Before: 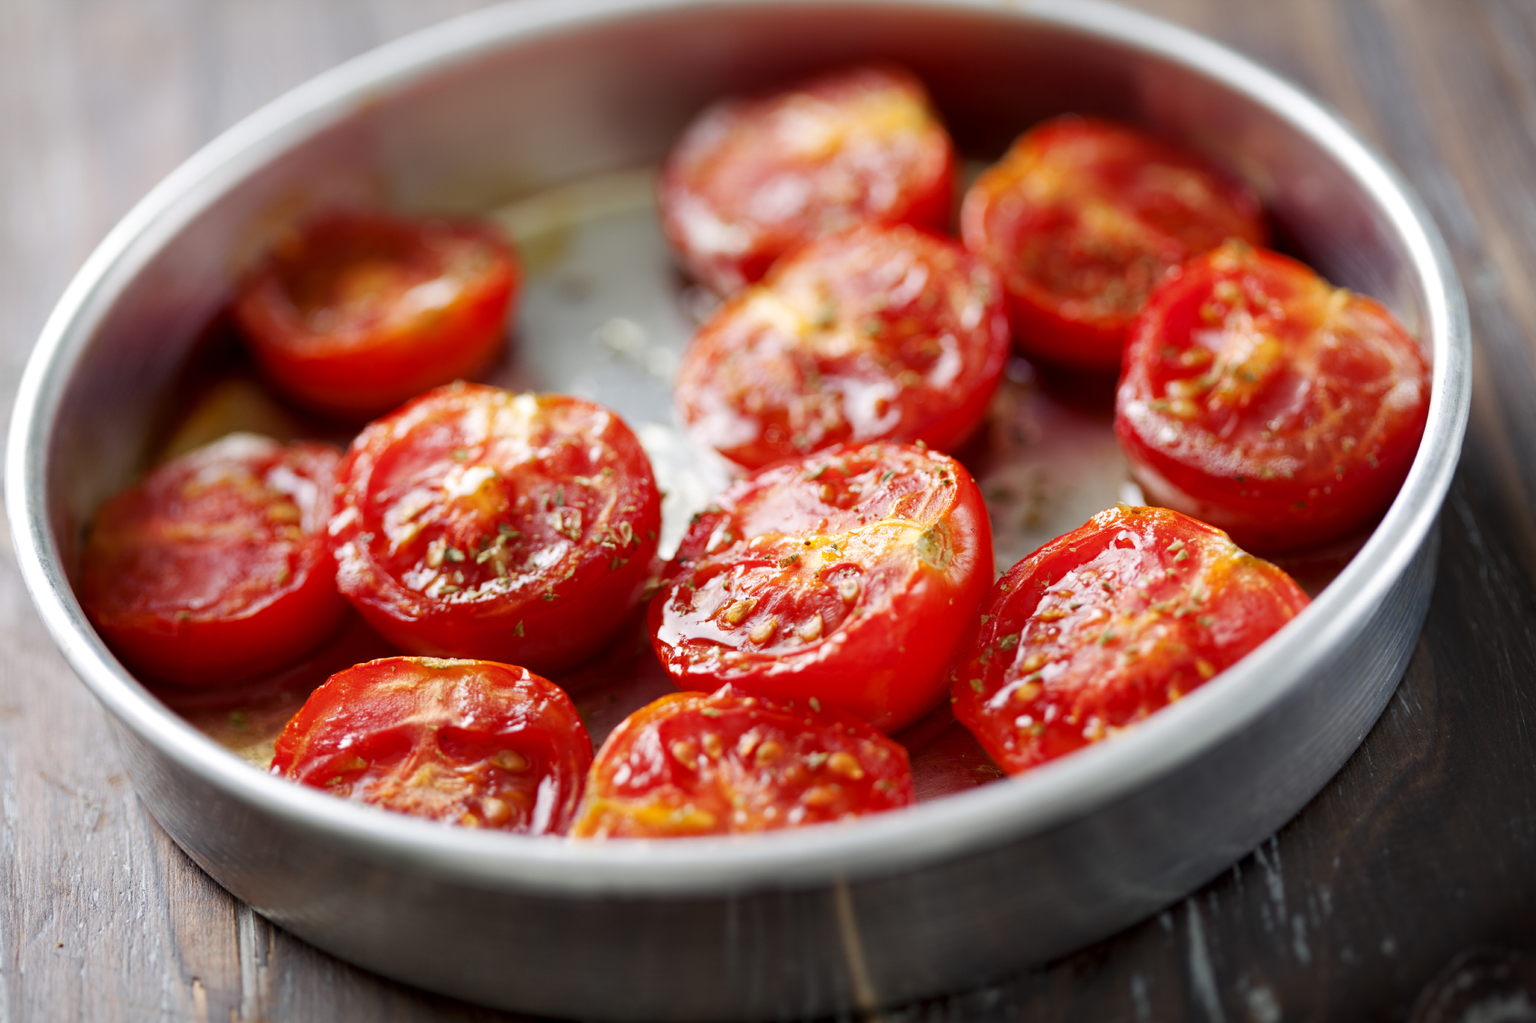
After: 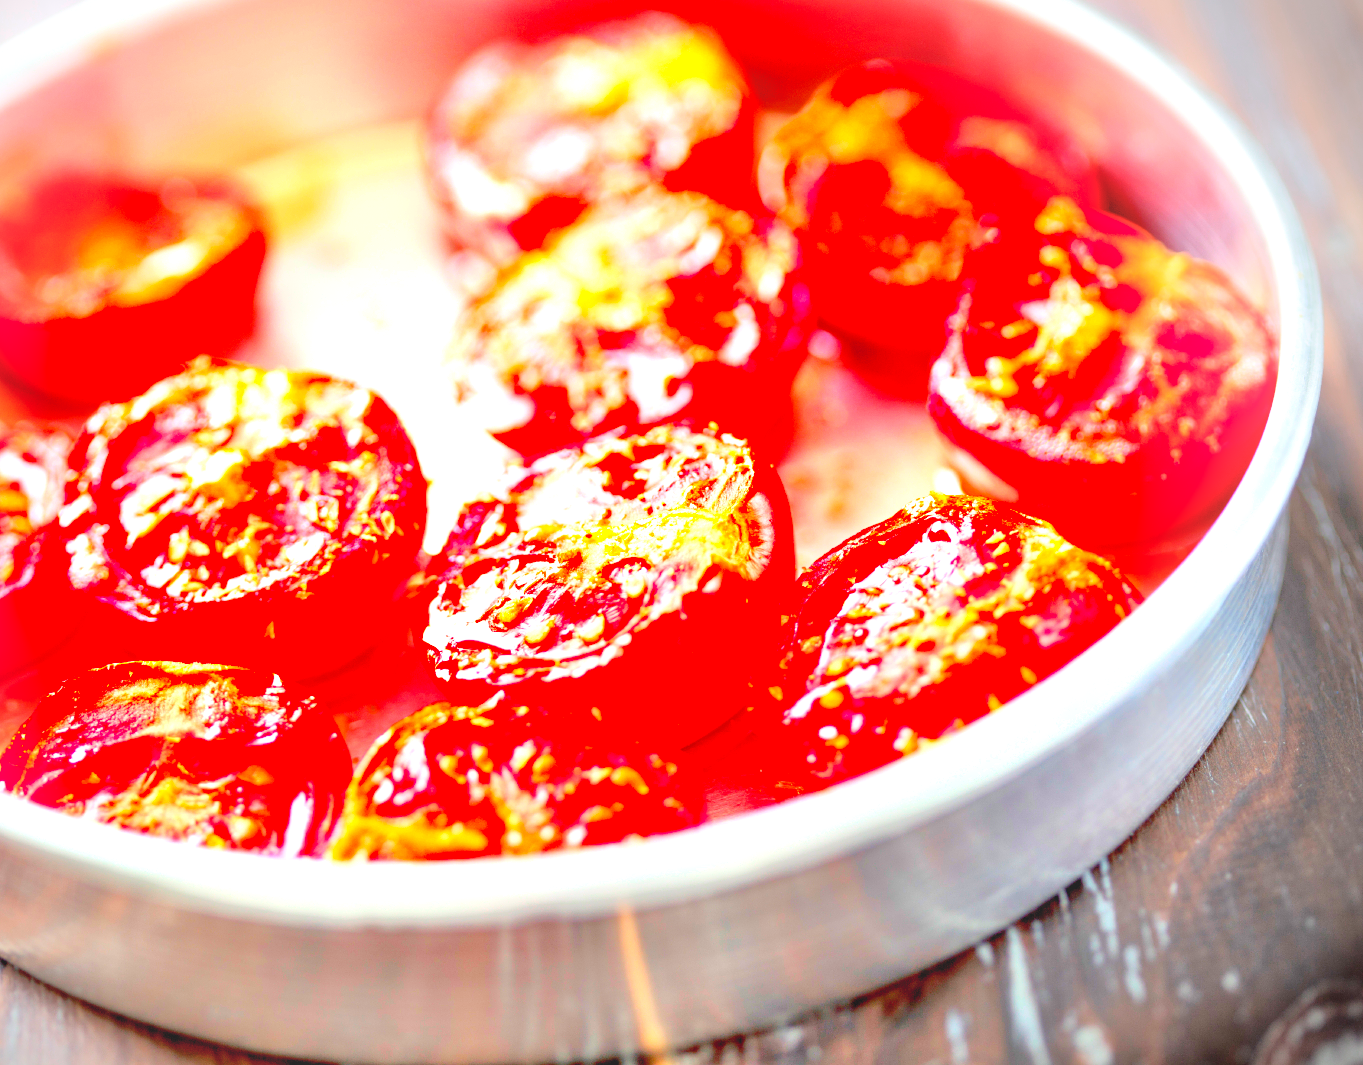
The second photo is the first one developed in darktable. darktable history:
crop and rotate: left 17.959%, top 5.771%, right 1.742%
vignetting: center (-0.15, 0.013)
contrast brightness saturation: contrast 0.24, brightness 0.26, saturation 0.39
tone equalizer: -8 EV 2 EV, -7 EV 2 EV, -6 EV 2 EV, -5 EV 2 EV, -4 EV 2 EV, -3 EV 1.5 EV, -2 EV 1 EV, -1 EV 0.5 EV
exposure: exposure 2.04 EV, compensate highlight preservation false
local contrast: highlights 48%, shadows 0%, detail 100%
